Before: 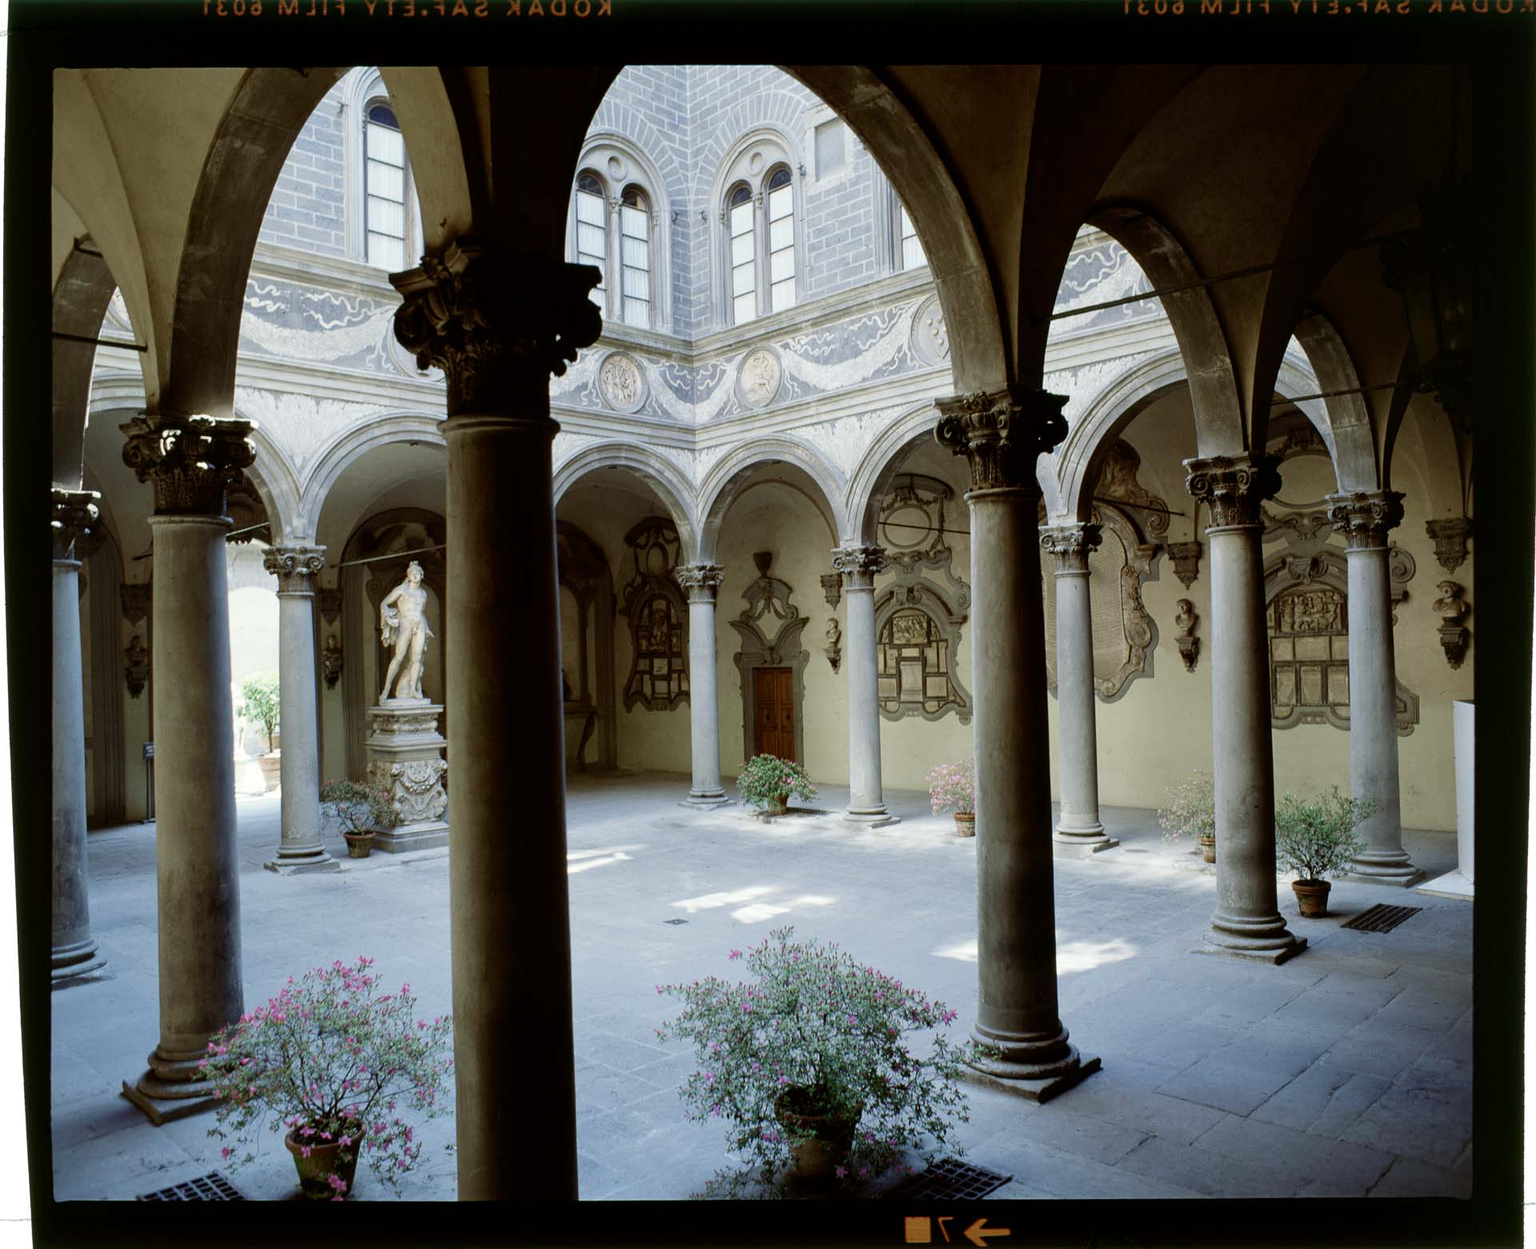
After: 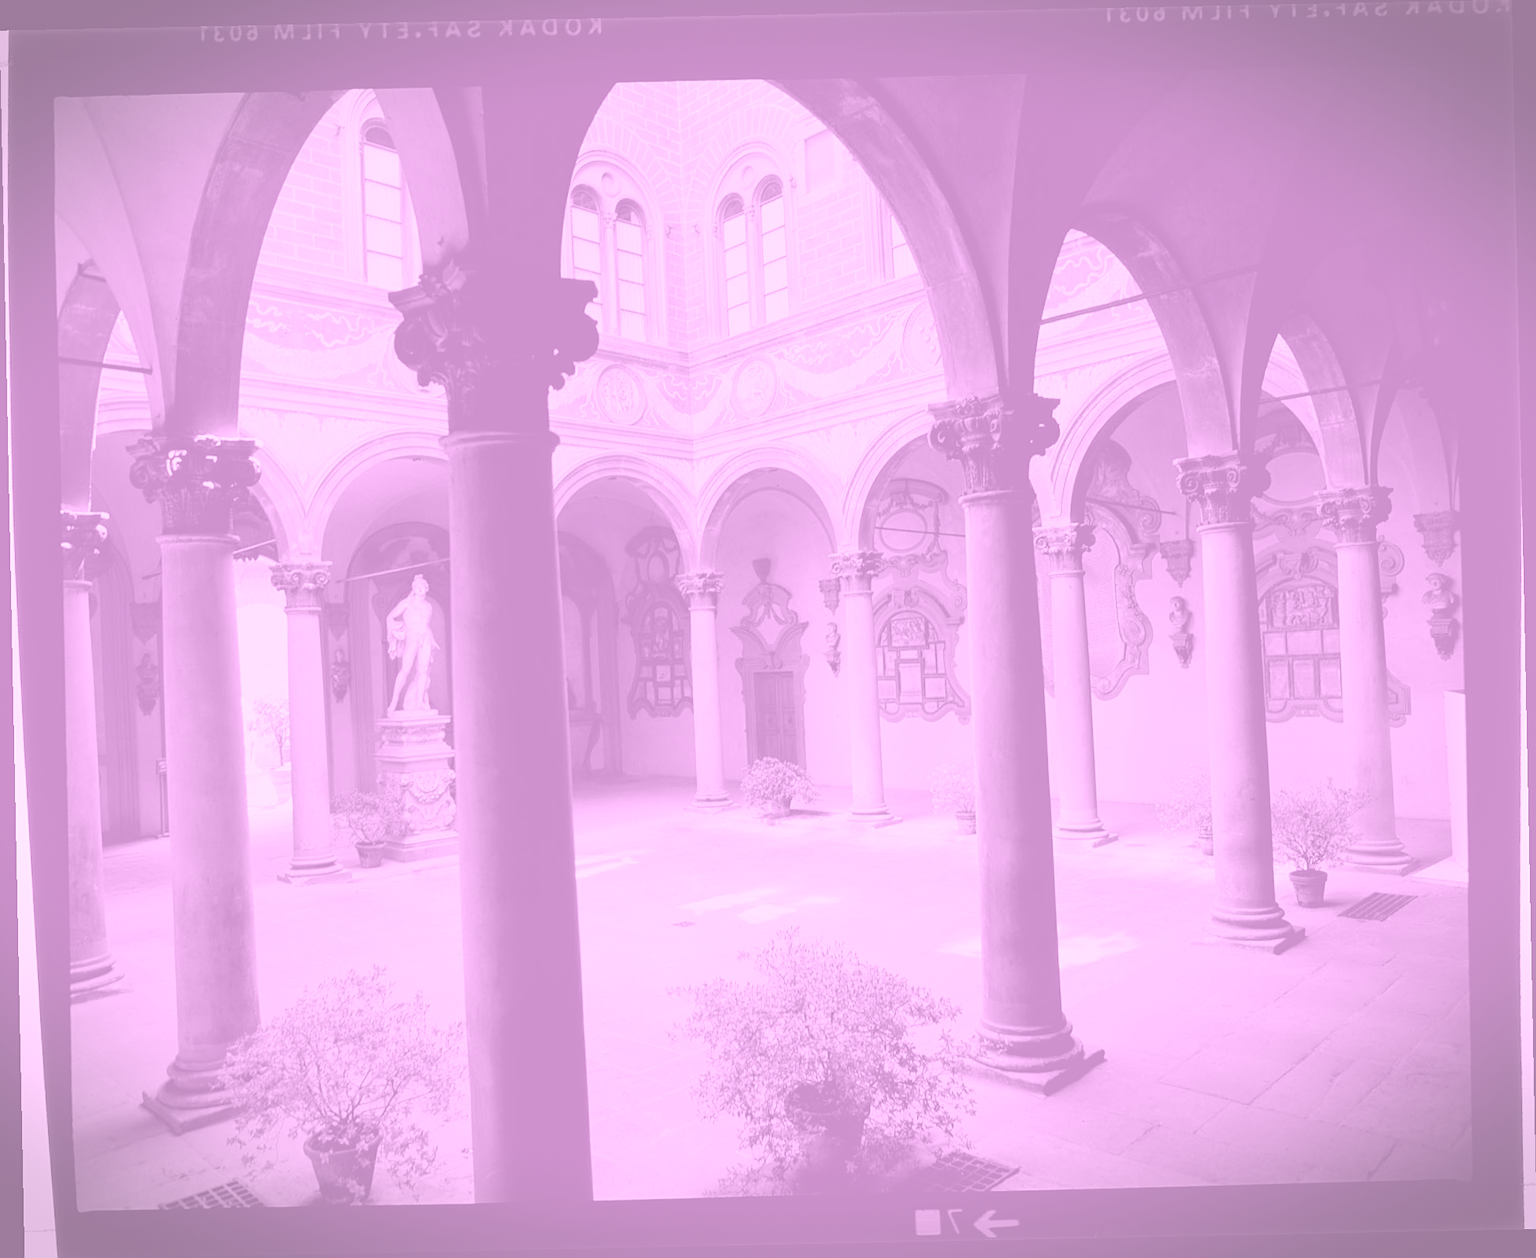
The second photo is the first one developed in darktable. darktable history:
sharpen: amount 0.2
vignetting: fall-off start 100%, brightness -0.406, saturation -0.3, width/height ratio 1.324, dithering 8-bit output, unbound false
colorize: hue 331.2°, saturation 69%, source mix 30.28%, lightness 69.02%, version 1
color calibration: x 0.334, y 0.349, temperature 5426 K
rotate and perspective: rotation -1.17°, automatic cropping off
